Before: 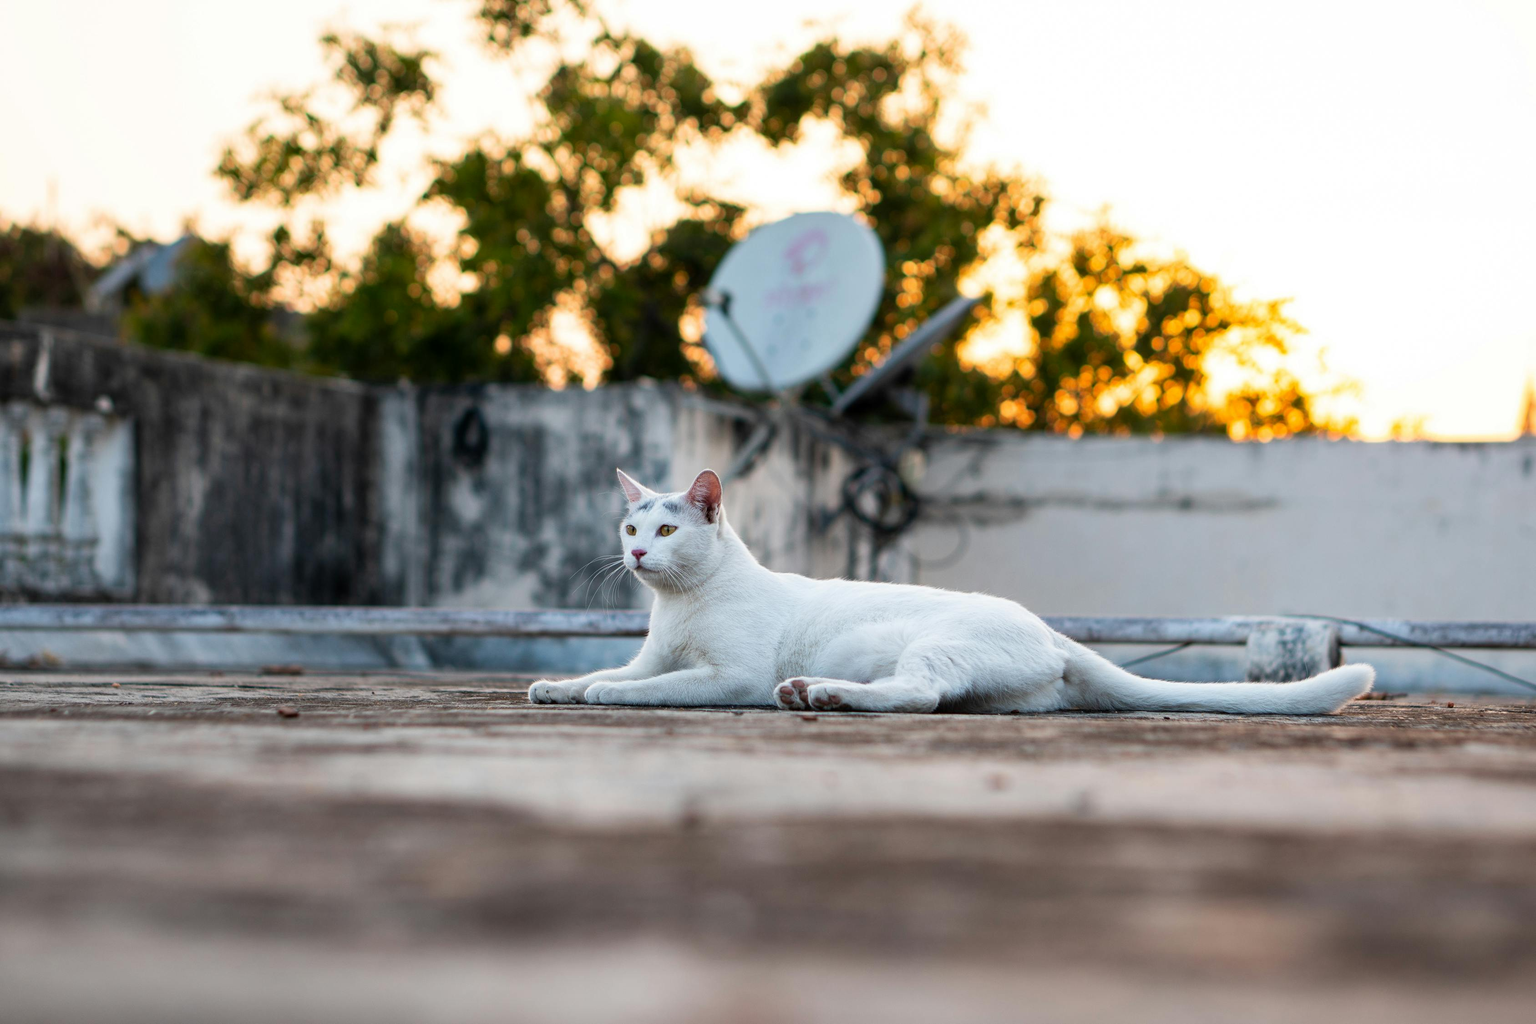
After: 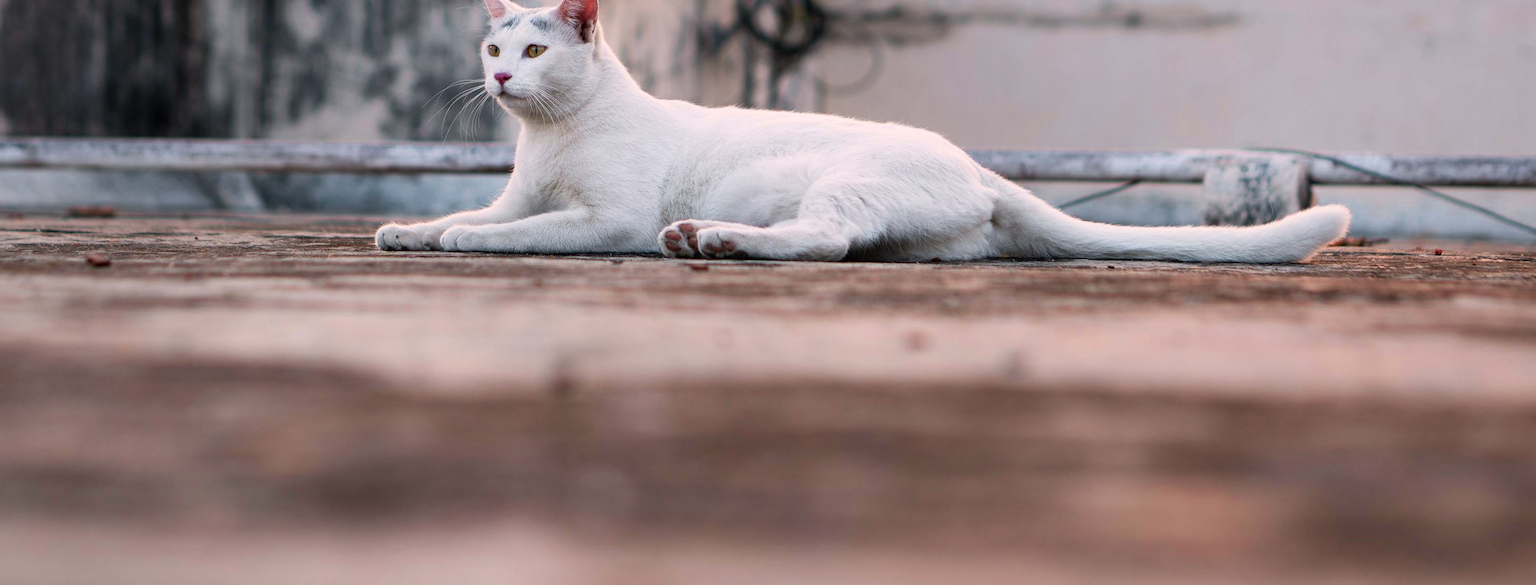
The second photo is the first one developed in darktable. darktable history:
crop and rotate: left 13.233%, top 47.541%, bottom 2.83%
color zones: curves: ch0 [(0, 0.466) (0.128, 0.466) (0.25, 0.5) (0.375, 0.456) (0.5, 0.5) (0.625, 0.5) (0.737, 0.652) (0.875, 0.5)]; ch1 [(0, 0.603) (0.125, 0.618) (0.261, 0.348) (0.372, 0.353) (0.497, 0.363) (0.611, 0.45) (0.731, 0.427) (0.875, 0.518) (0.998, 0.652)]; ch2 [(0, 0.559) (0.125, 0.451) (0.253, 0.564) (0.37, 0.578) (0.5, 0.466) (0.625, 0.471) (0.731, 0.471) (0.88, 0.485)]
color correction: highlights a* 8.1, highlights b* 3.98
